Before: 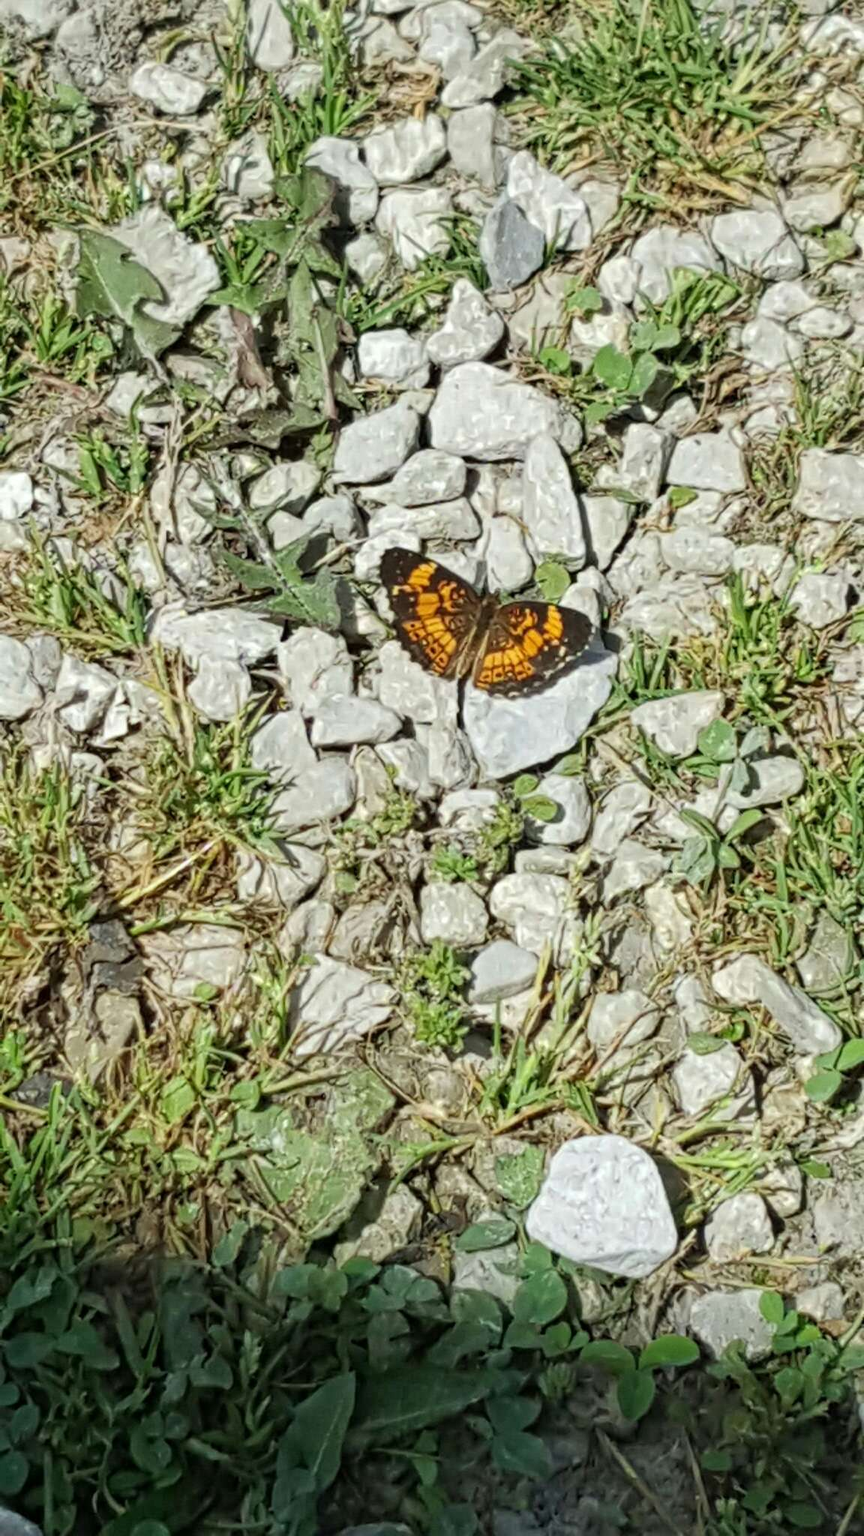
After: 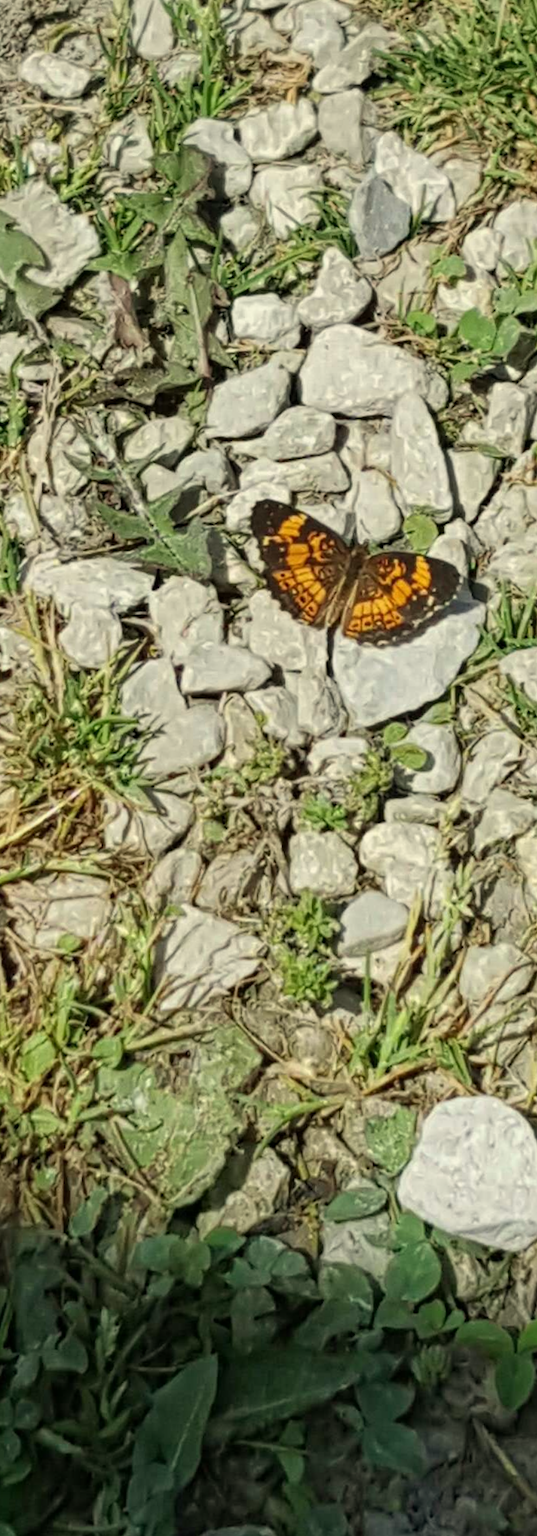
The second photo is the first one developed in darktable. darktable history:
rotate and perspective: rotation 0.215°, lens shift (vertical) -0.139, crop left 0.069, crop right 0.939, crop top 0.002, crop bottom 0.996
exposure: exposure -0.151 EV, compensate highlight preservation false
crop and rotate: left 12.648%, right 20.685%
white balance: red 1.029, blue 0.92
